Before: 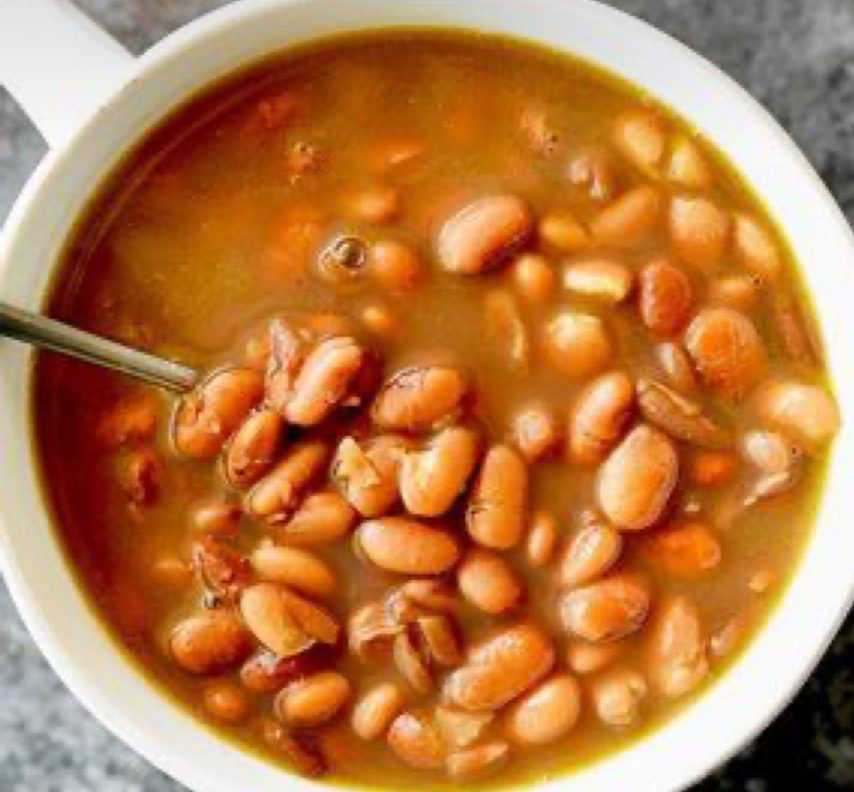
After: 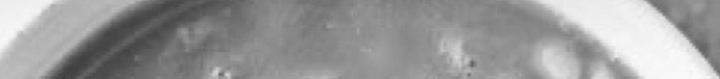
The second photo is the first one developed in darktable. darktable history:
white balance: emerald 1
tone equalizer: -7 EV 0.15 EV, -6 EV 0.6 EV, -5 EV 1.15 EV, -4 EV 1.33 EV, -3 EV 1.15 EV, -2 EV 0.6 EV, -1 EV 0.15 EV, mask exposure compensation -0.5 EV
crop and rotate: left 9.644%, top 9.491%, right 6.021%, bottom 80.509%
contrast brightness saturation: saturation -1
